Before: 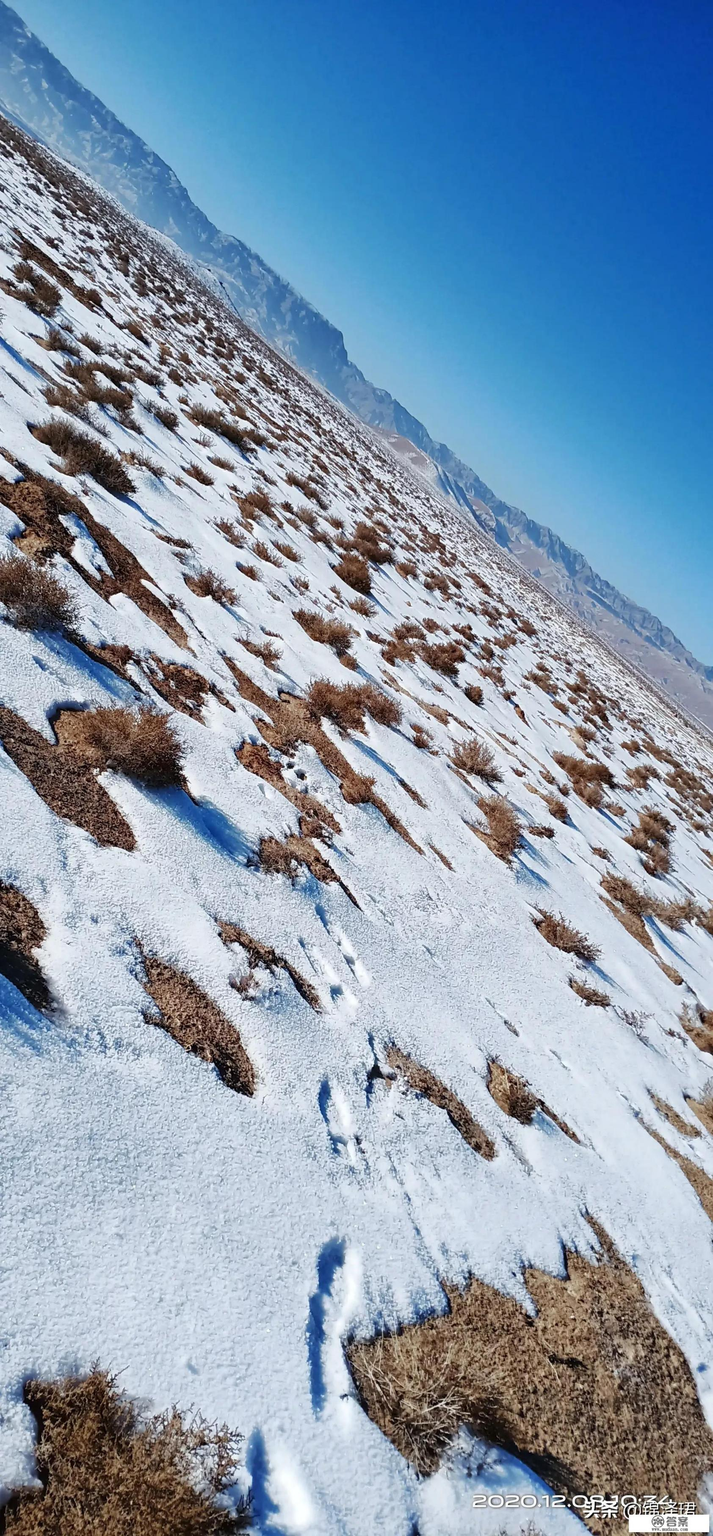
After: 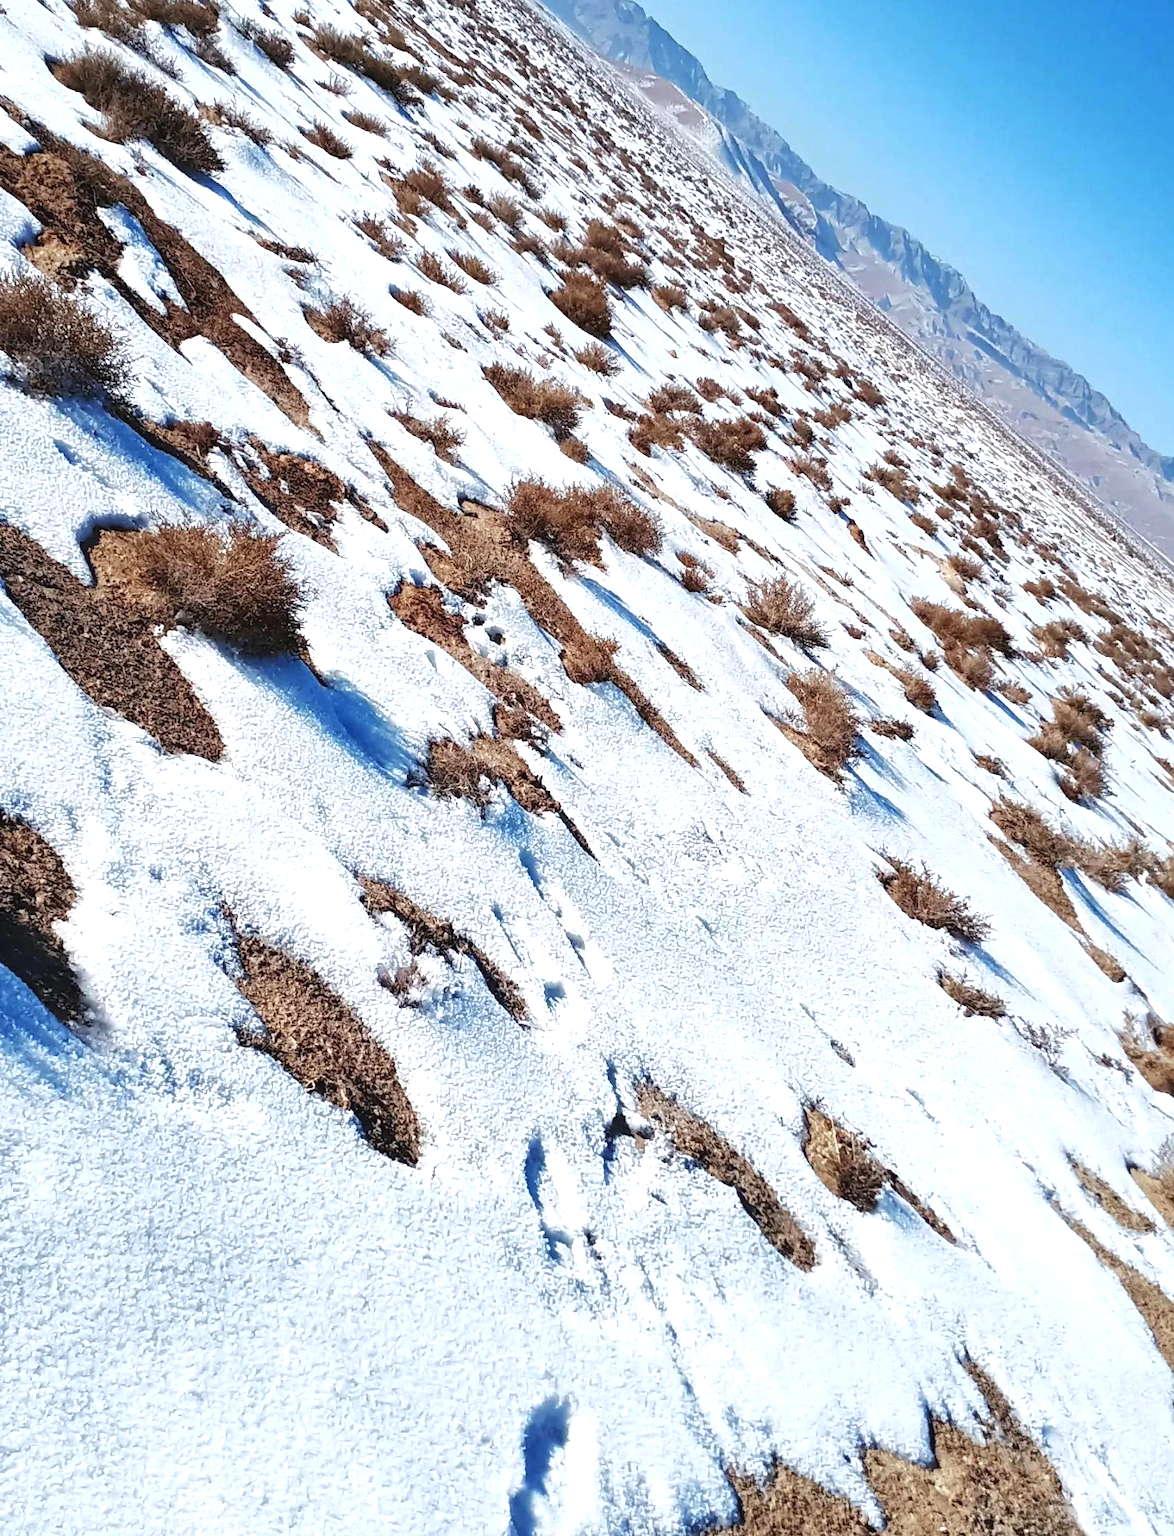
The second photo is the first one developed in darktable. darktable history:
crop and rotate: top 25.357%, bottom 13.942%
exposure: black level correction -0.002, exposure 0.54 EV, compensate highlight preservation false
